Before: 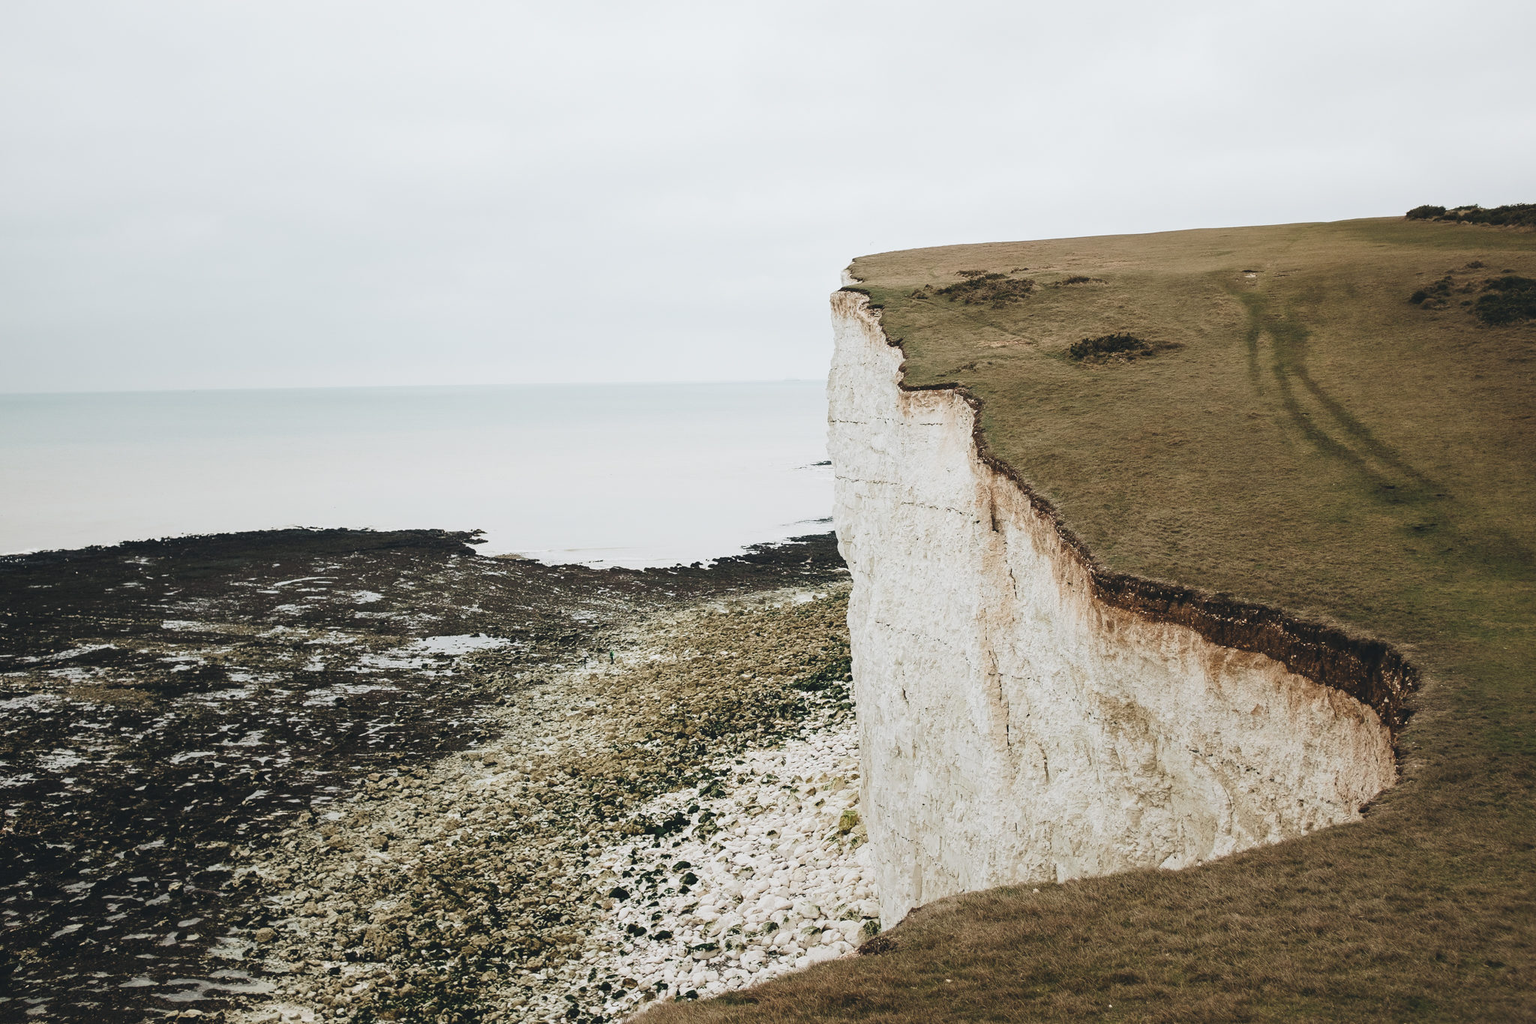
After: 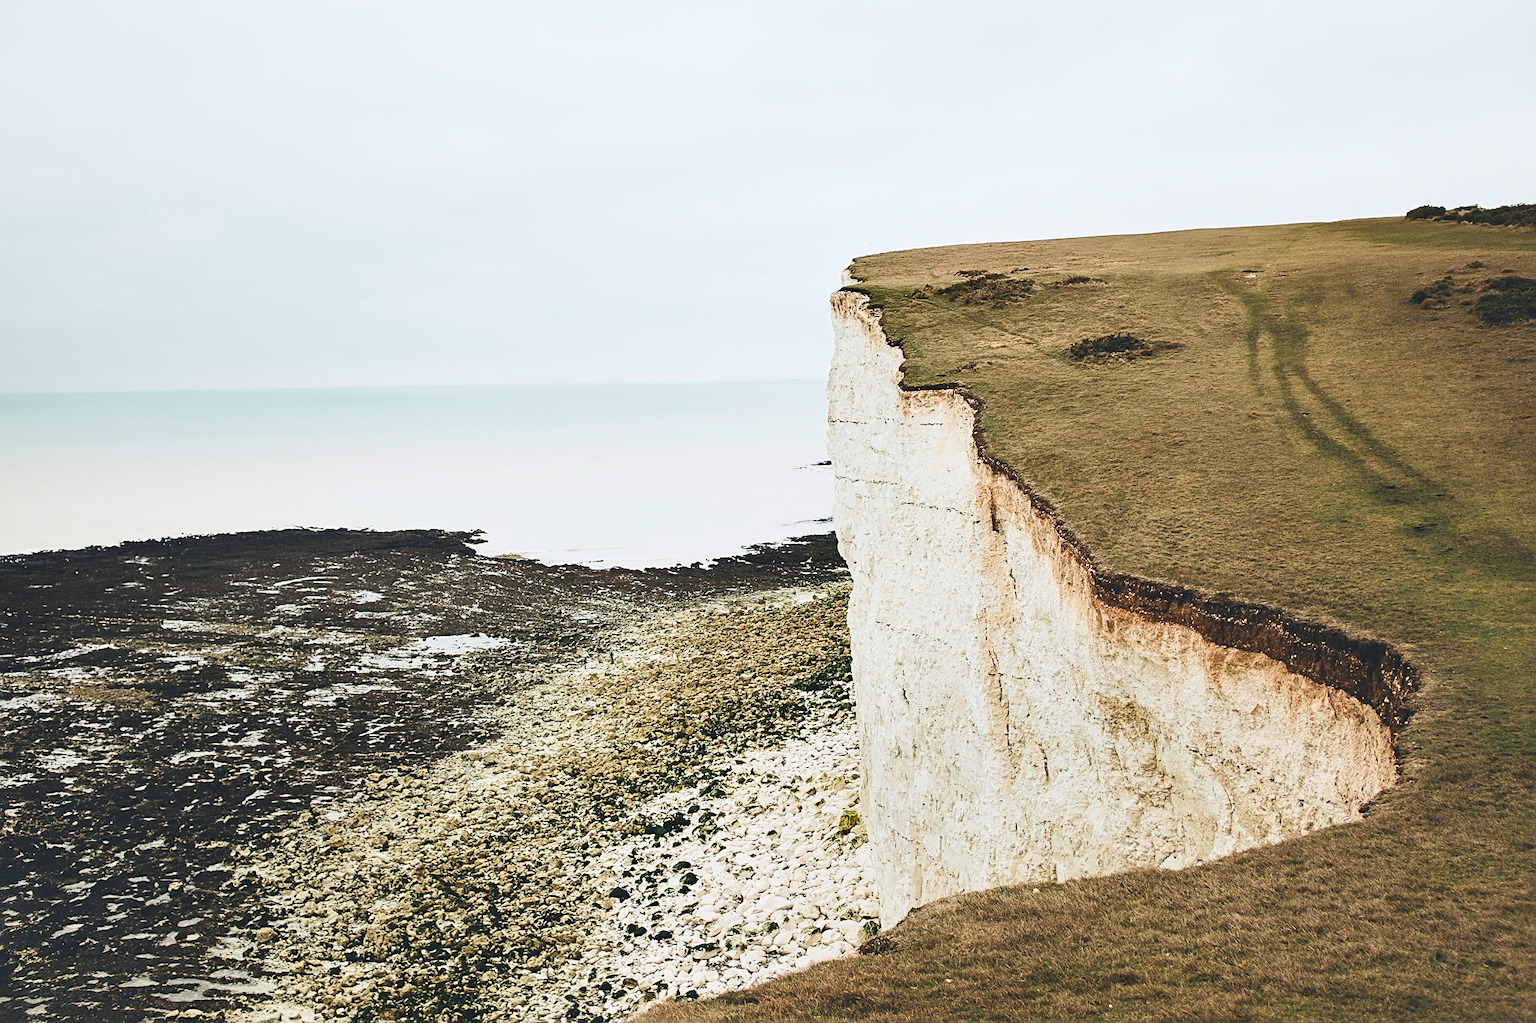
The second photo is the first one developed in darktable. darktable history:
contrast brightness saturation: contrast 0.245, brightness 0.251, saturation 0.372
sharpen: on, module defaults
shadows and highlights: low approximation 0.01, soften with gaussian
